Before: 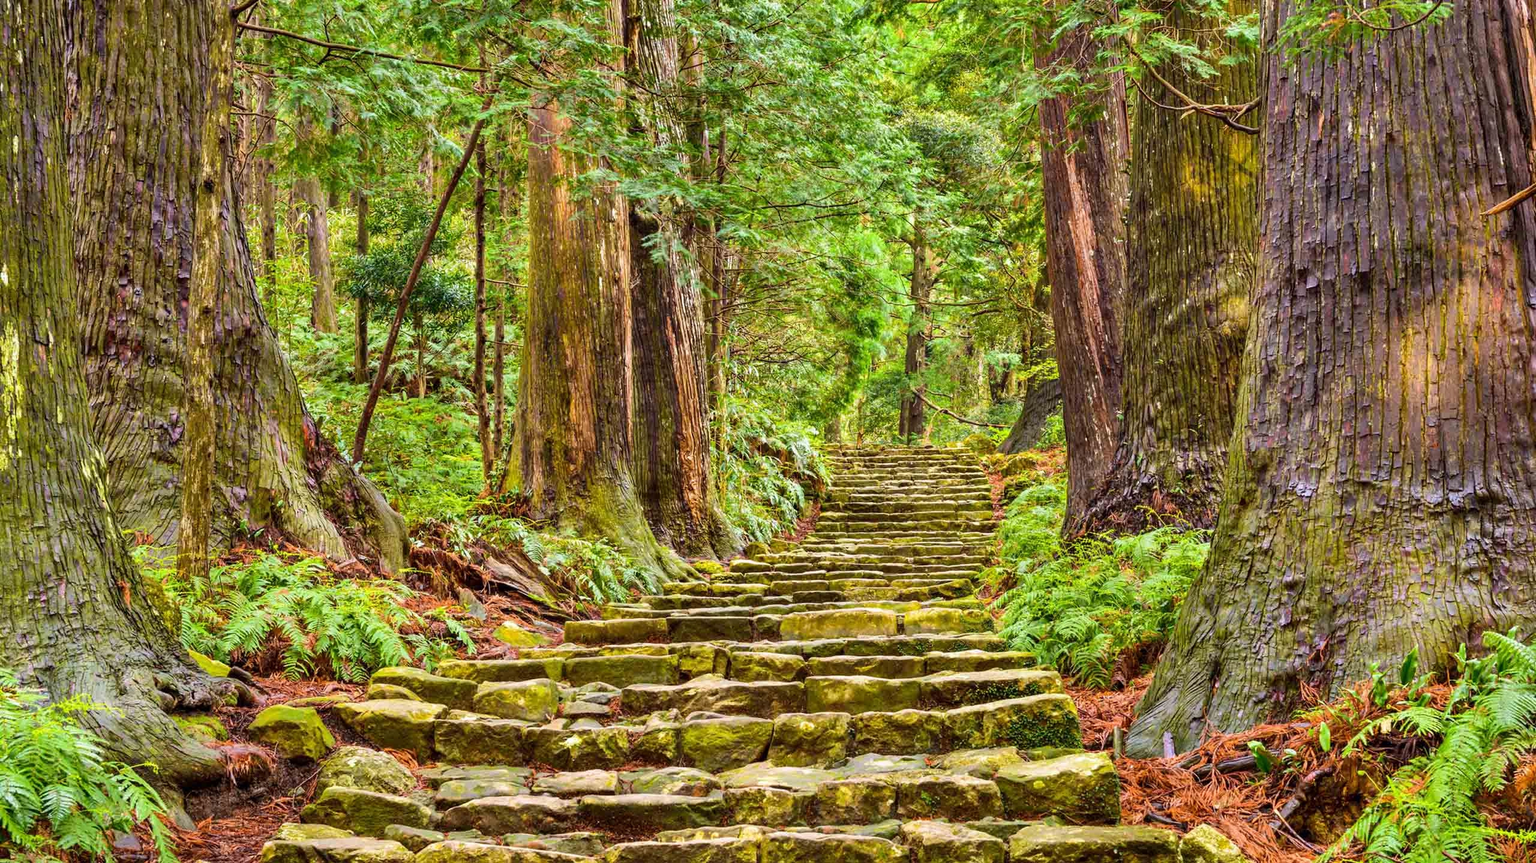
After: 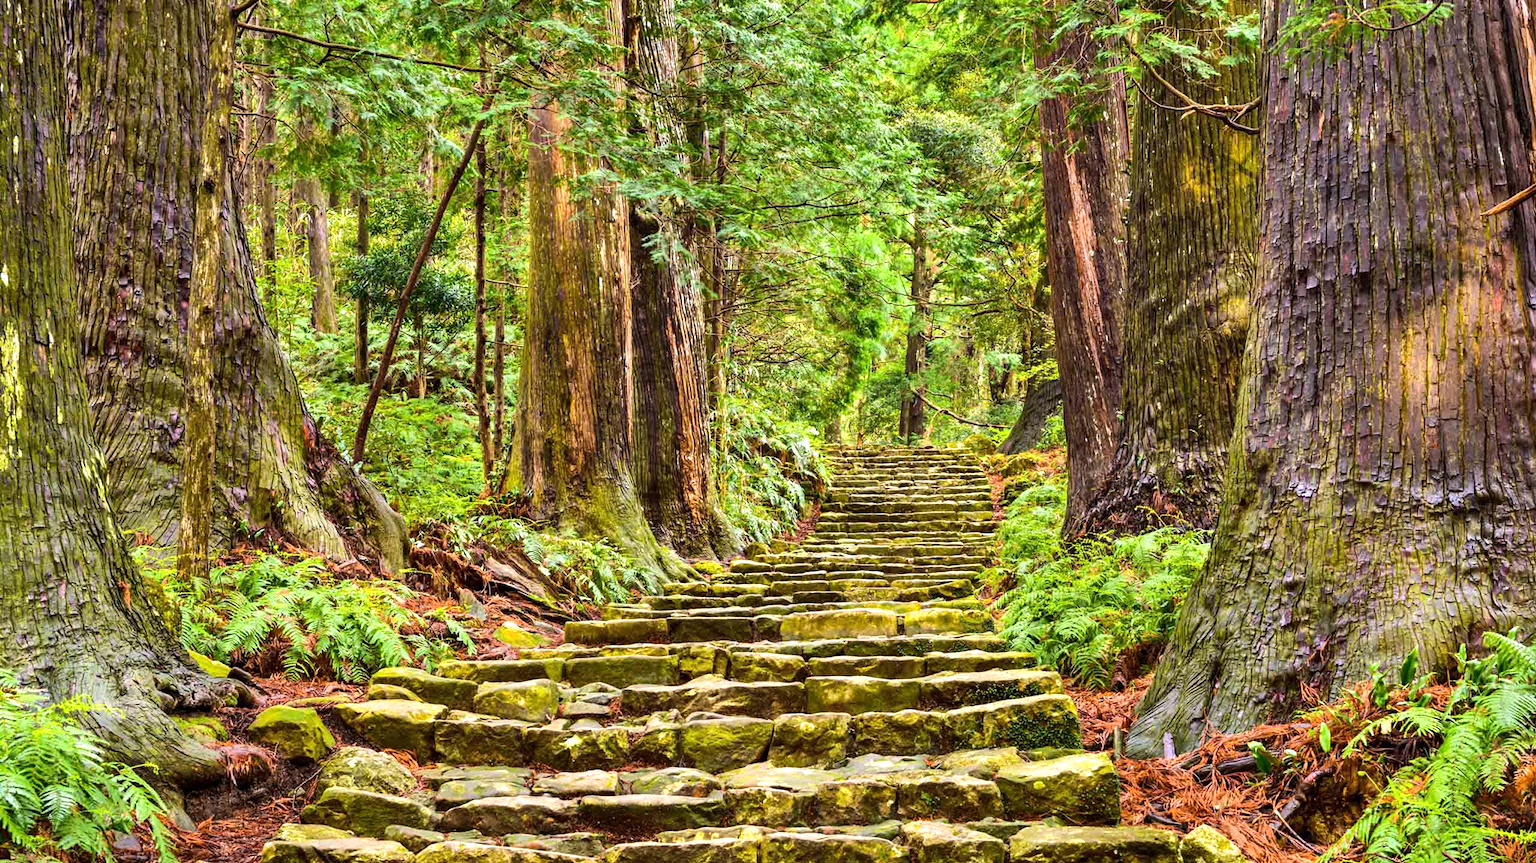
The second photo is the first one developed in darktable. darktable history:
tone equalizer: -8 EV -0.43 EV, -7 EV -0.419 EV, -6 EV -0.336 EV, -5 EV -0.215 EV, -3 EV 0.2 EV, -2 EV 0.346 EV, -1 EV 0.367 EV, +0 EV 0.411 EV, edges refinement/feathering 500, mask exposure compensation -1.57 EV, preserve details no
